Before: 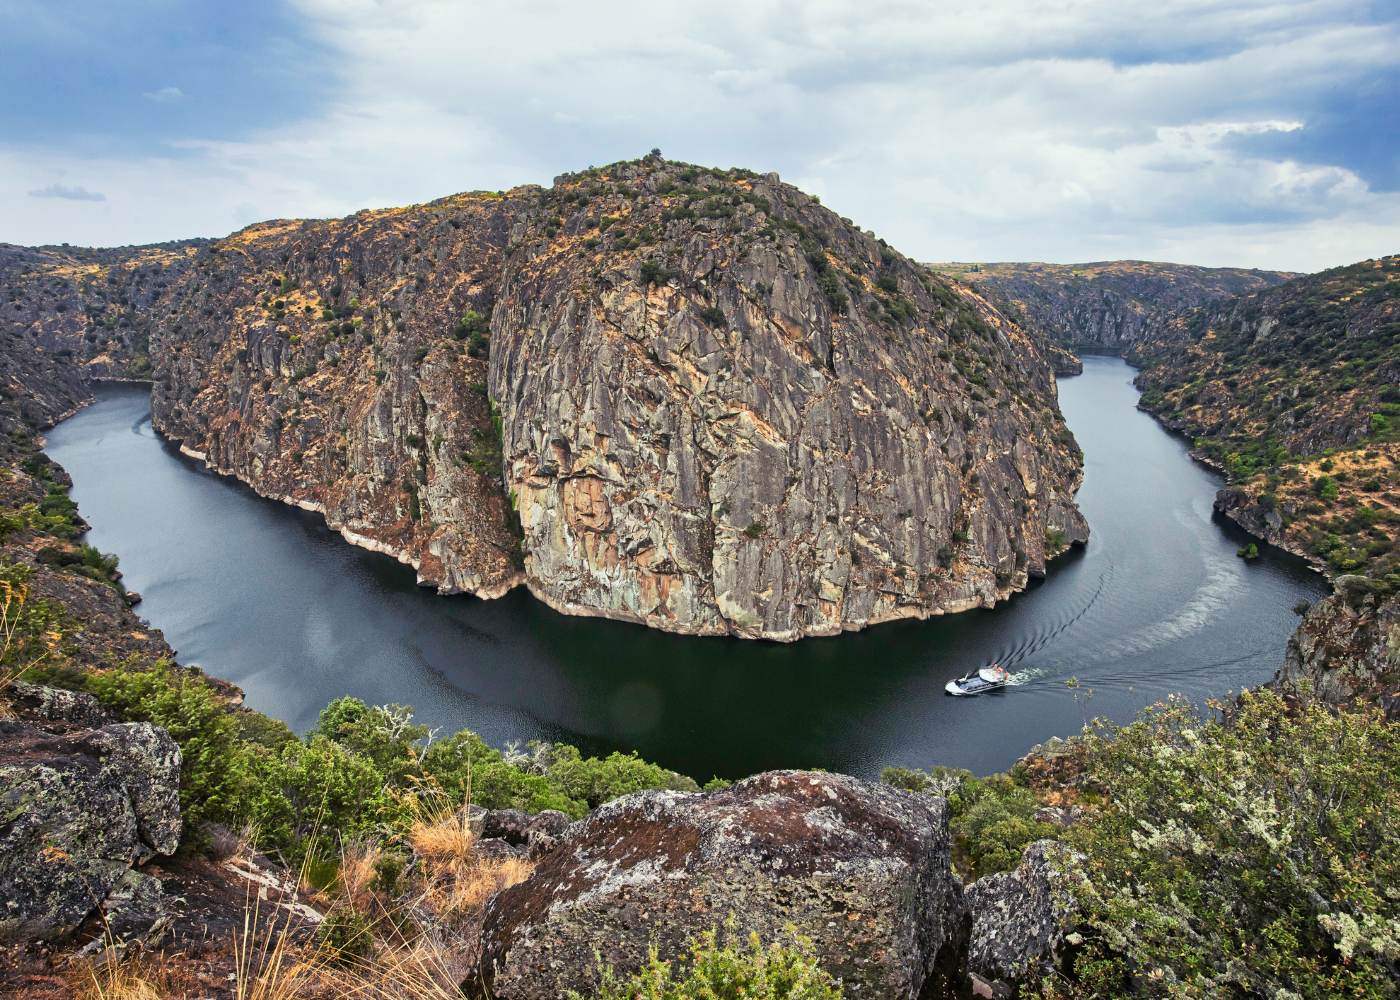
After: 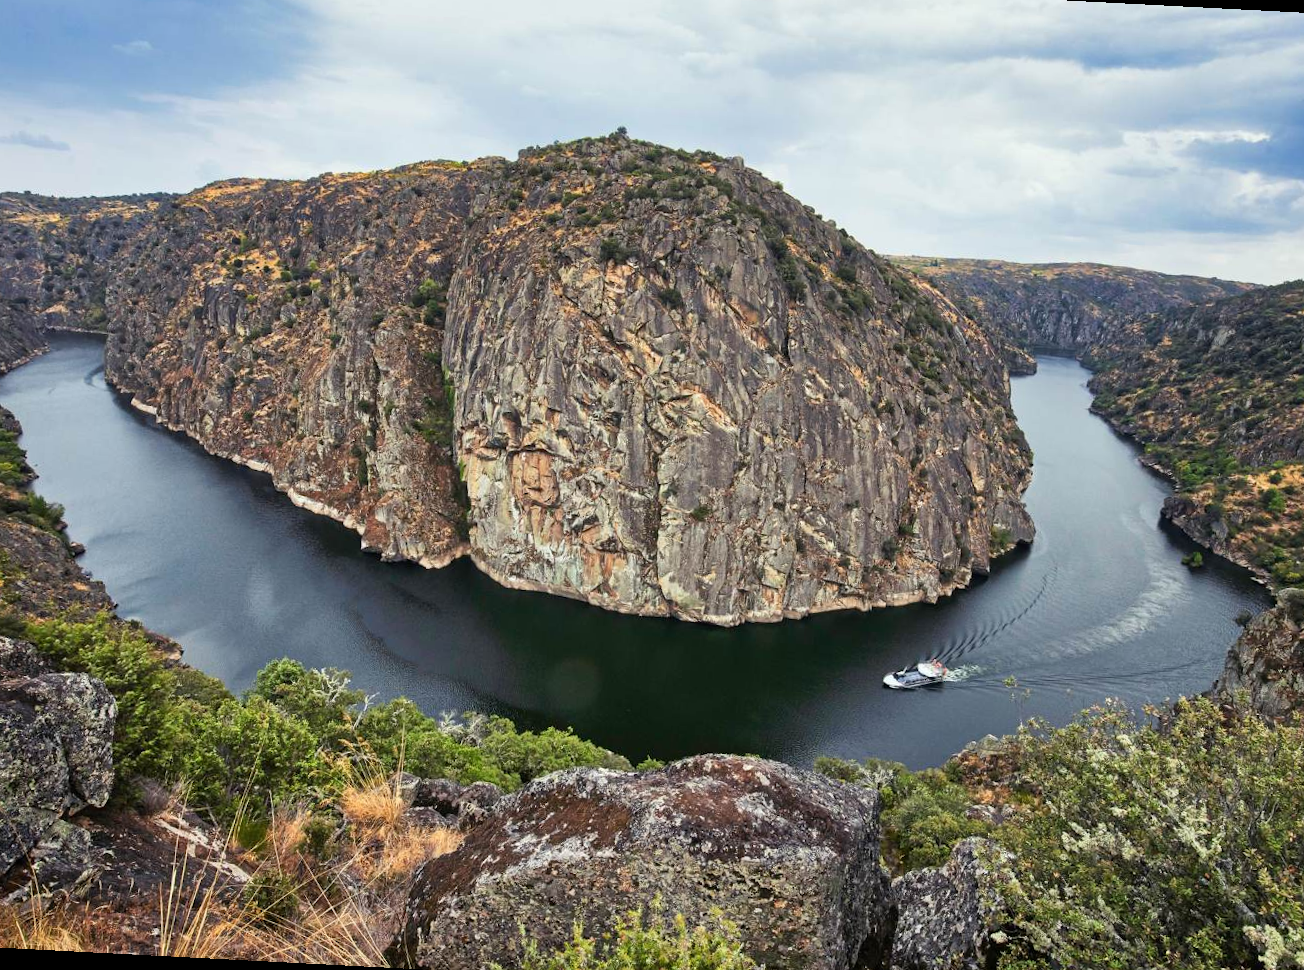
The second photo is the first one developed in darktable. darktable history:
crop and rotate: angle -2.96°, left 5.318%, top 5.181%, right 4.679%, bottom 4.166%
